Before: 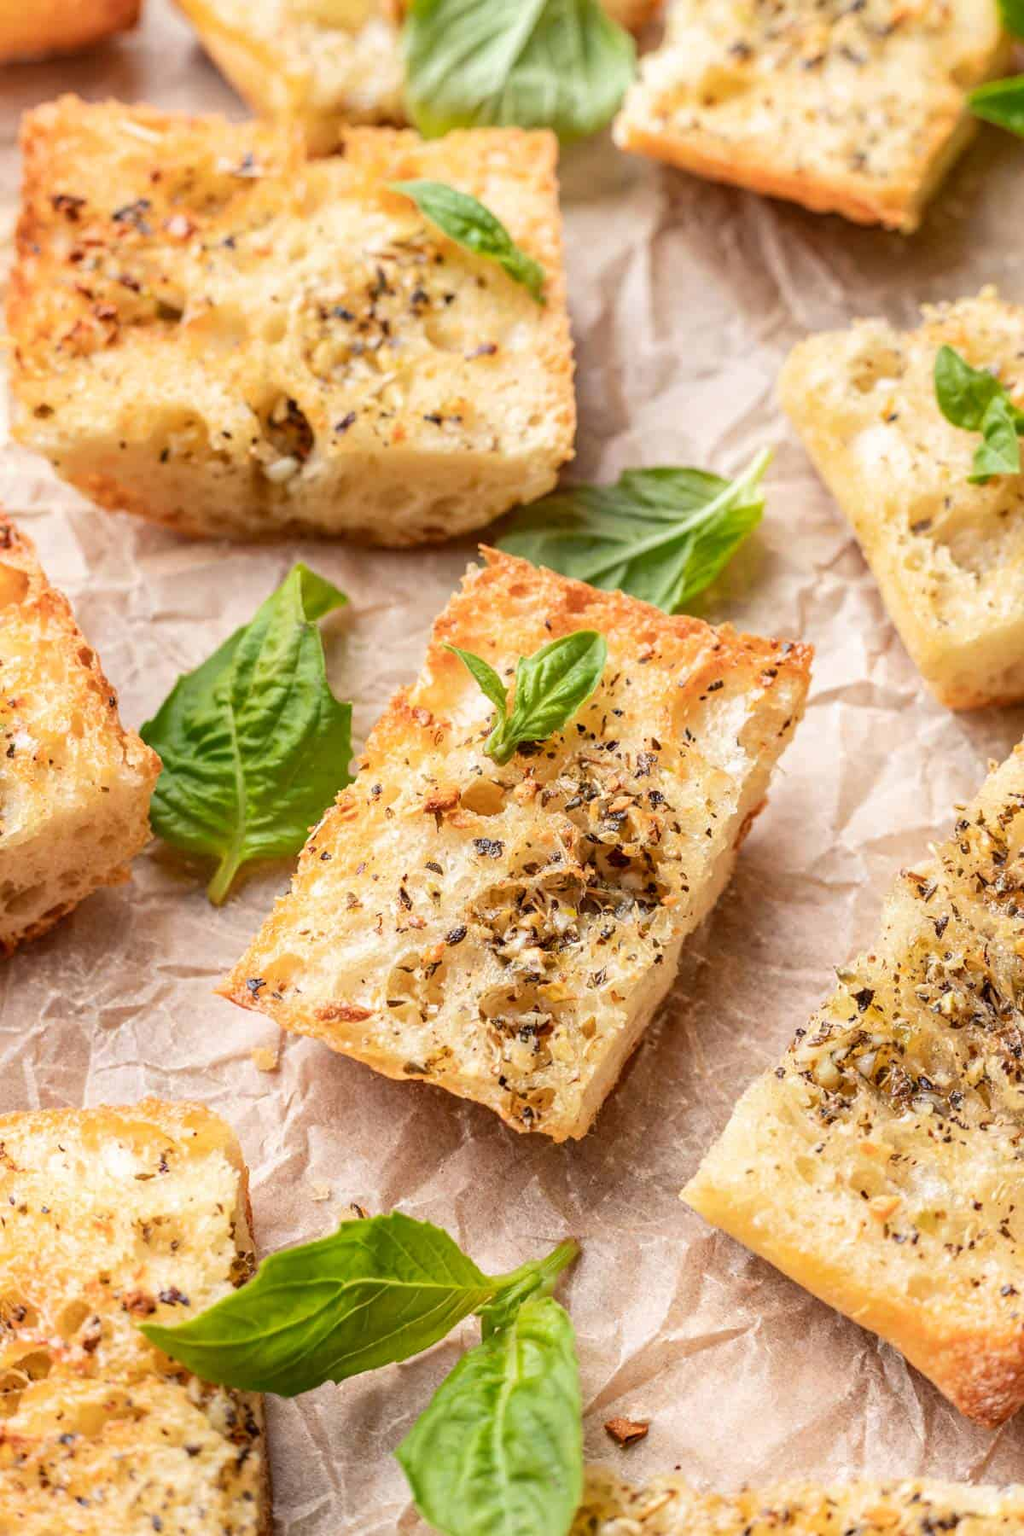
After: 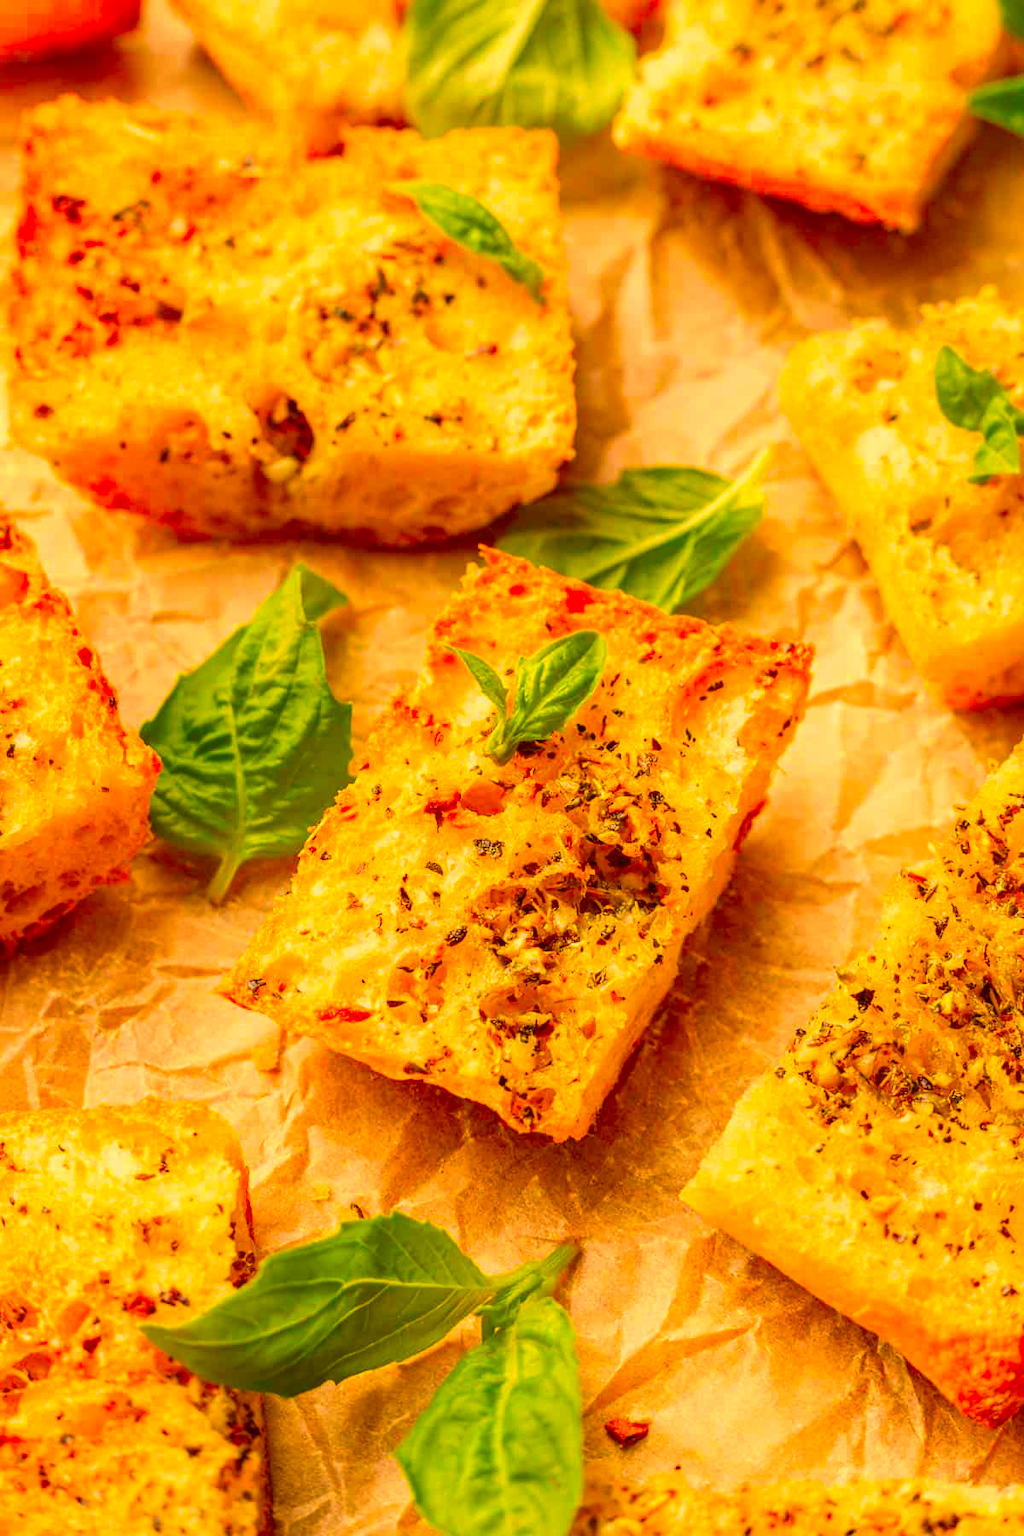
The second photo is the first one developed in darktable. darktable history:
color correction: highlights a* 11.17, highlights b* 30.68, shadows a* 2.63, shadows b* 17.51, saturation 1.76
